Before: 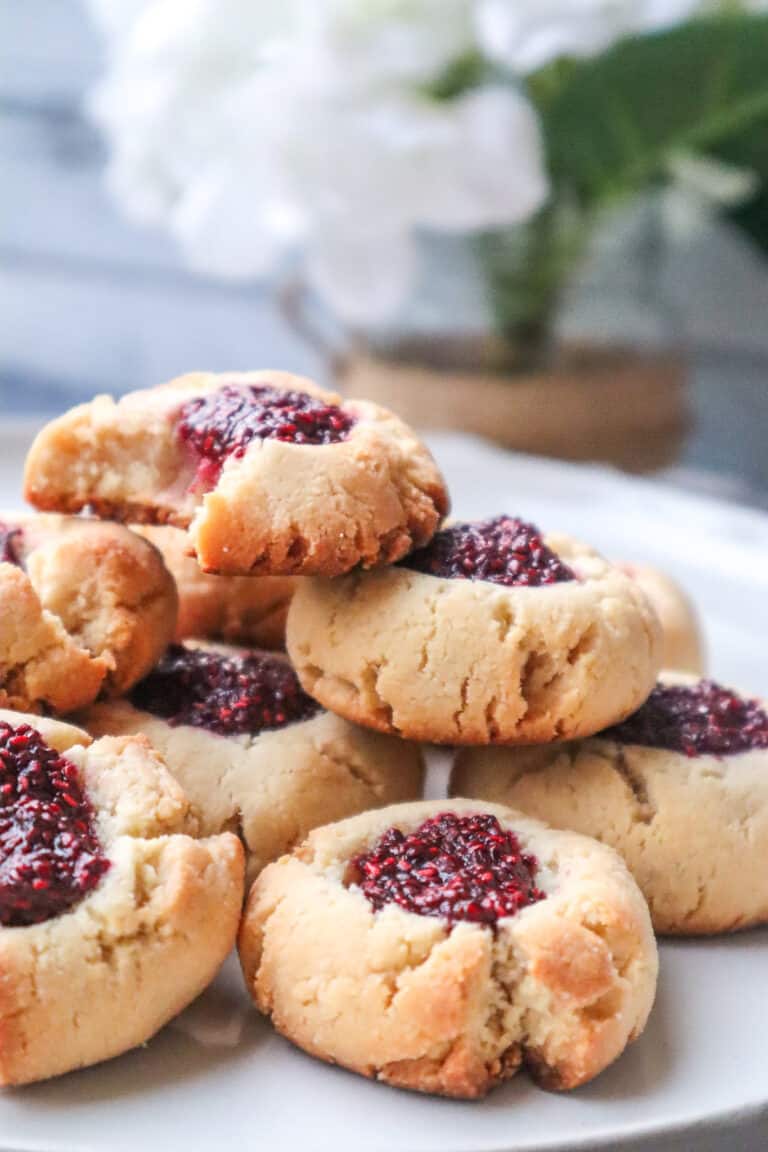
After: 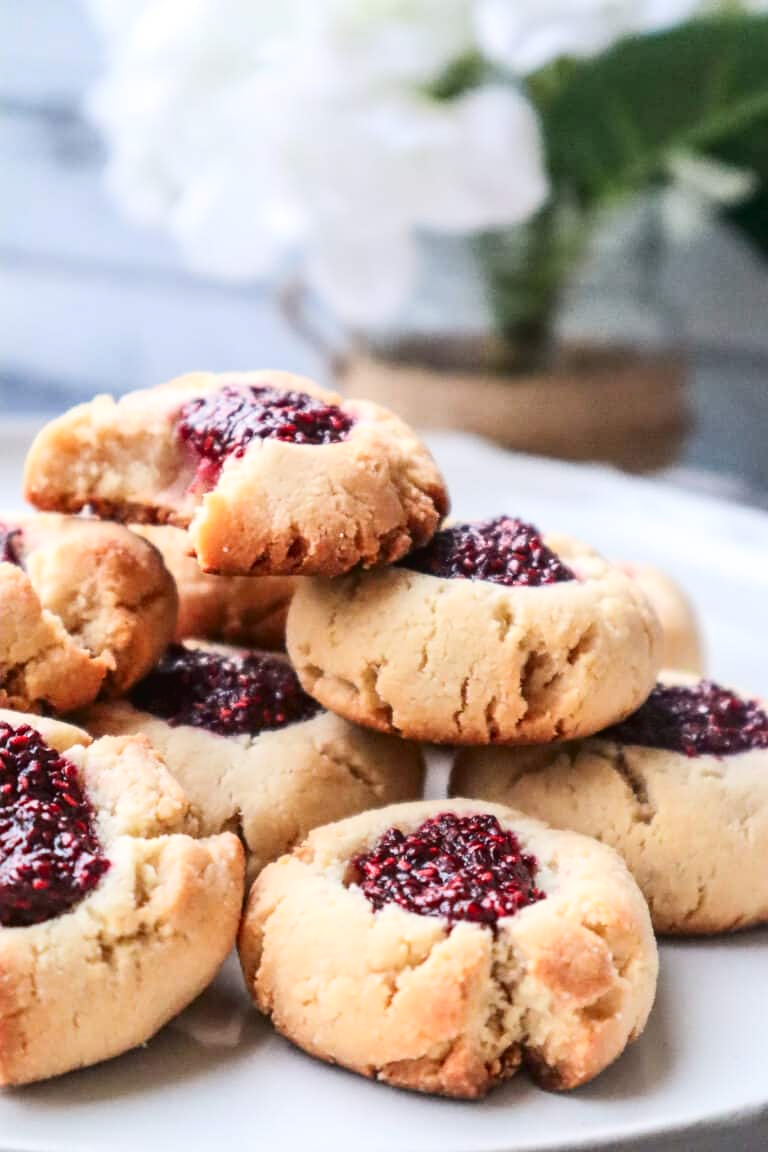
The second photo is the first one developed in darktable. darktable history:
tone curve: curves: ch0 [(0, 0) (0.003, 0.025) (0.011, 0.025) (0.025, 0.025) (0.044, 0.026) (0.069, 0.033) (0.1, 0.053) (0.136, 0.078) (0.177, 0.108) (0.224, 0.153) (0.277, 0.213) (0.335, 0.286) (0.399, 0.372) (0.468, 0.467) (0.543, 0.565) (0.623, 0.675) (0.709, 0.775) (0.801, 0.863) (0.898, 0.936) (1, 1)], color space Lab, independent channels, preserve colors none
